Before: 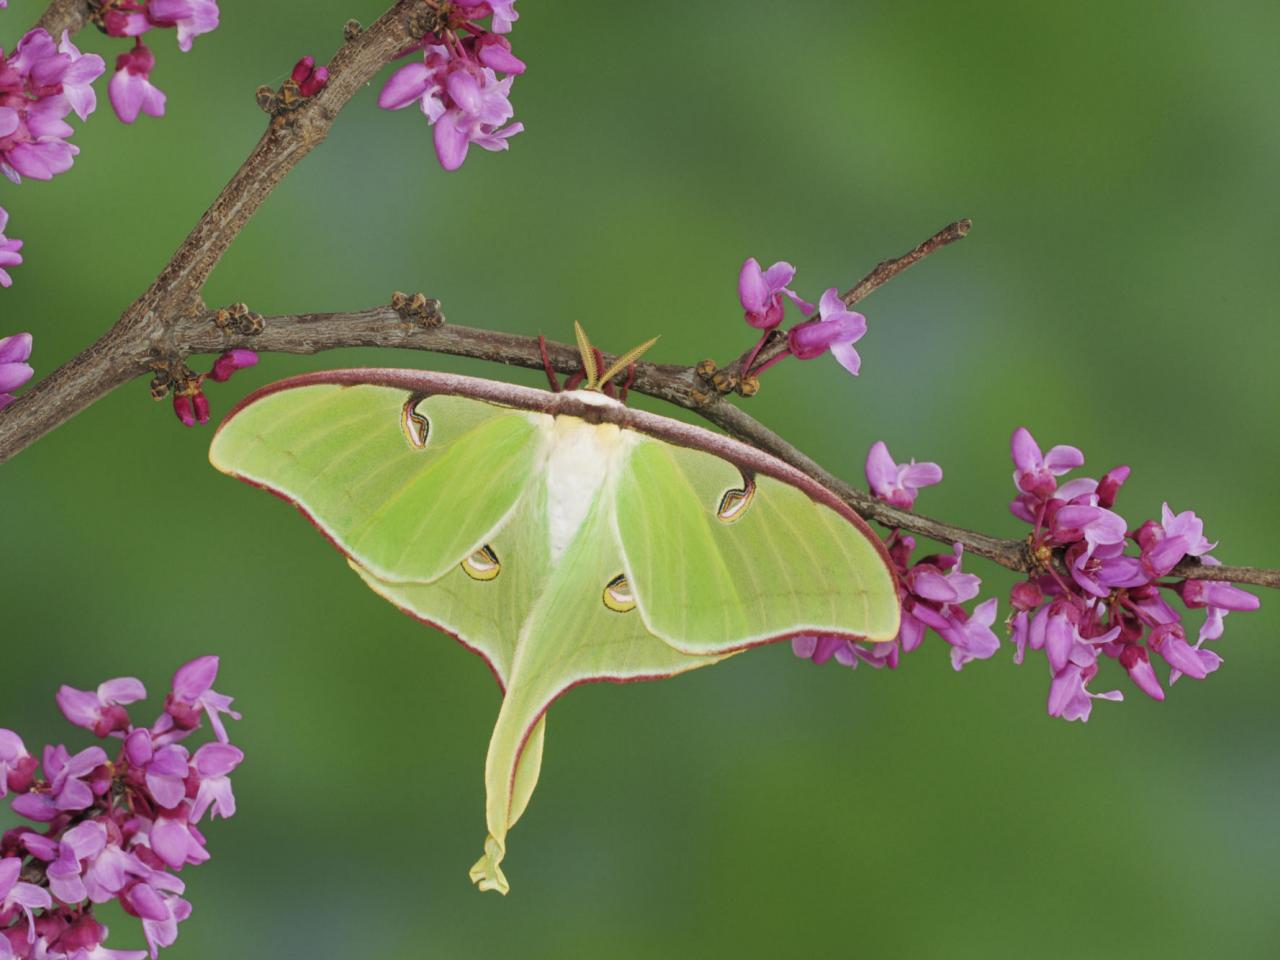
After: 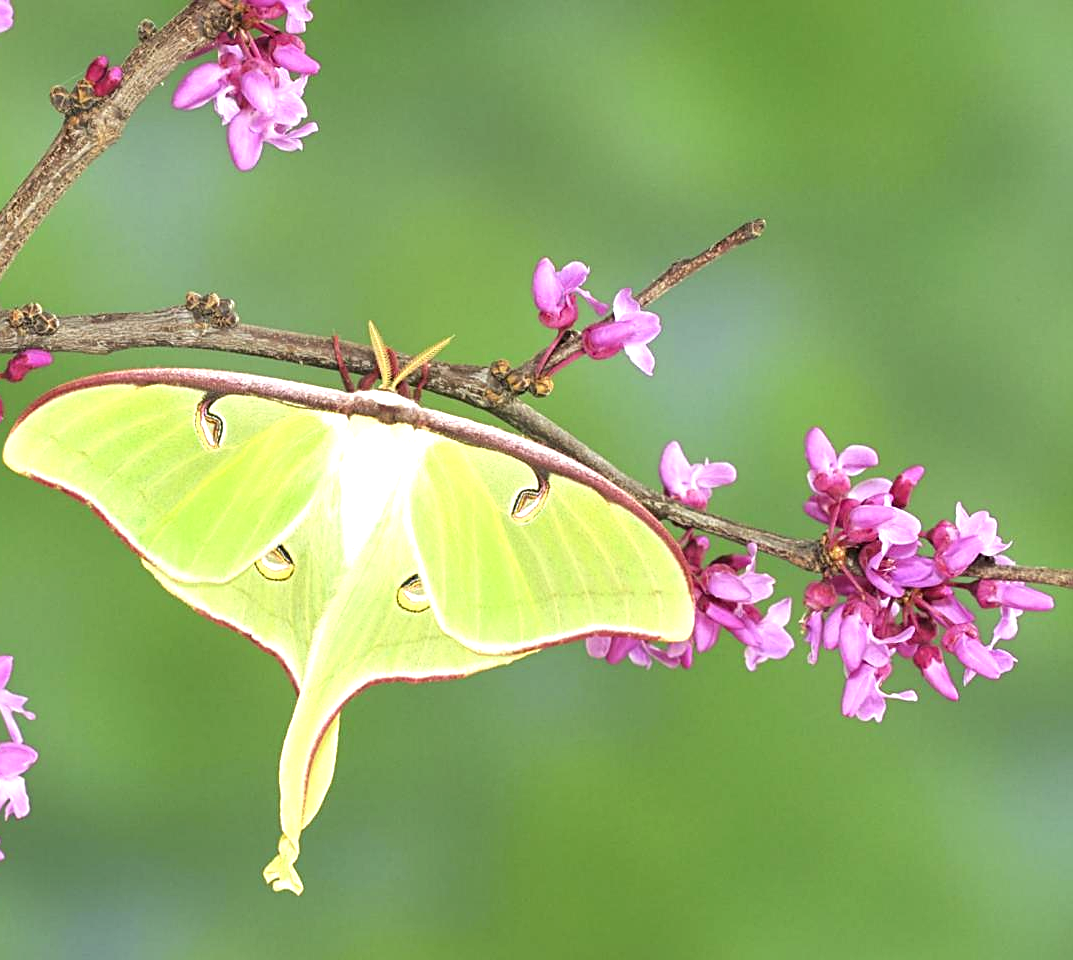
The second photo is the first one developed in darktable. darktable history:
crop: left 16.145%
exposure: black level correction 0.001, exposure 1.129 EV, compensate exposure bias true, compensate highlight preservation false
sharpen: amount 0.575
